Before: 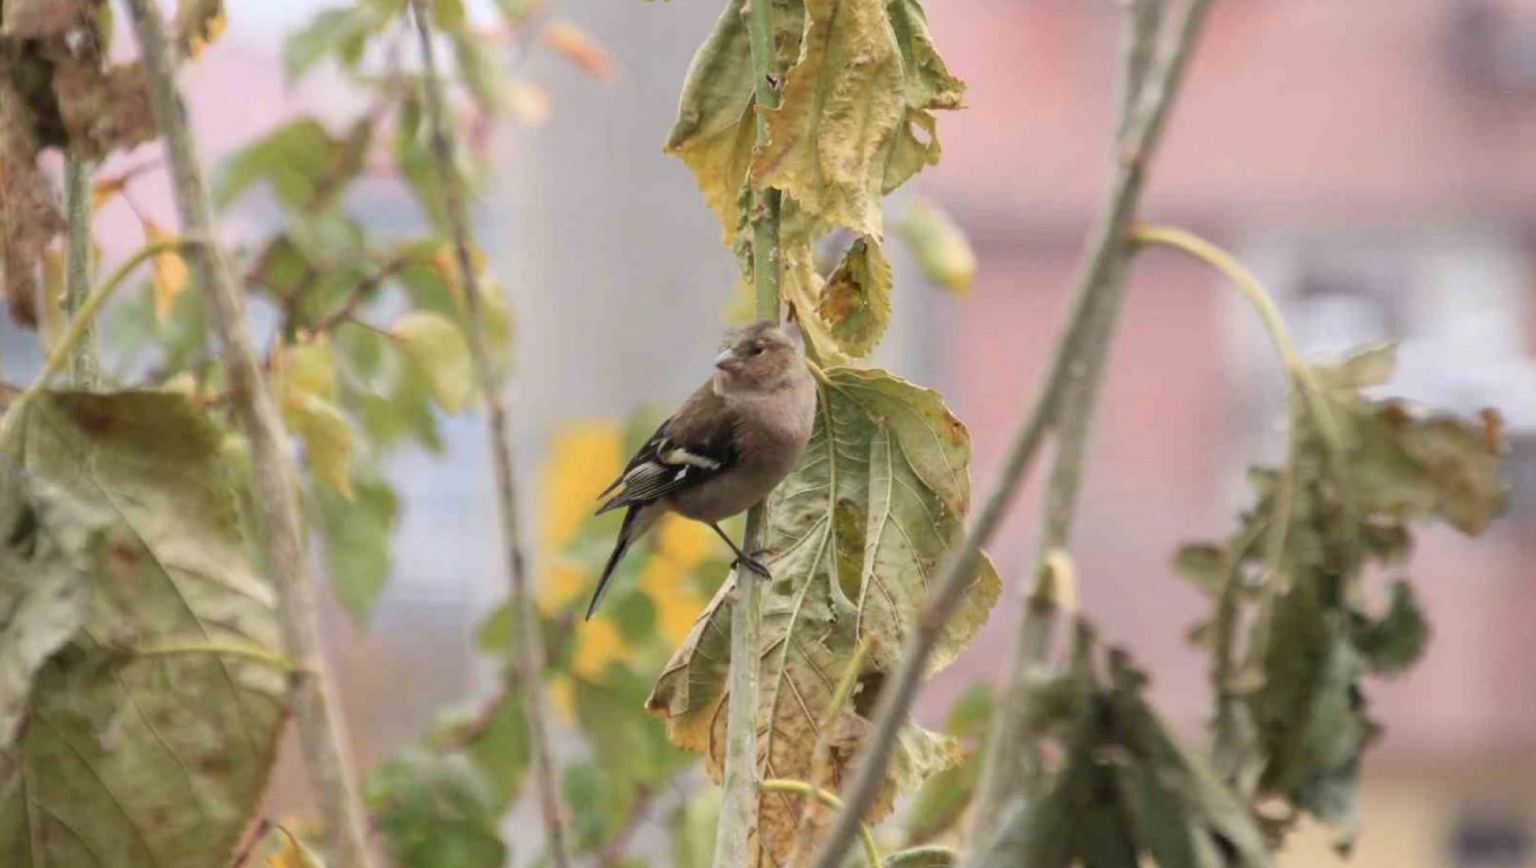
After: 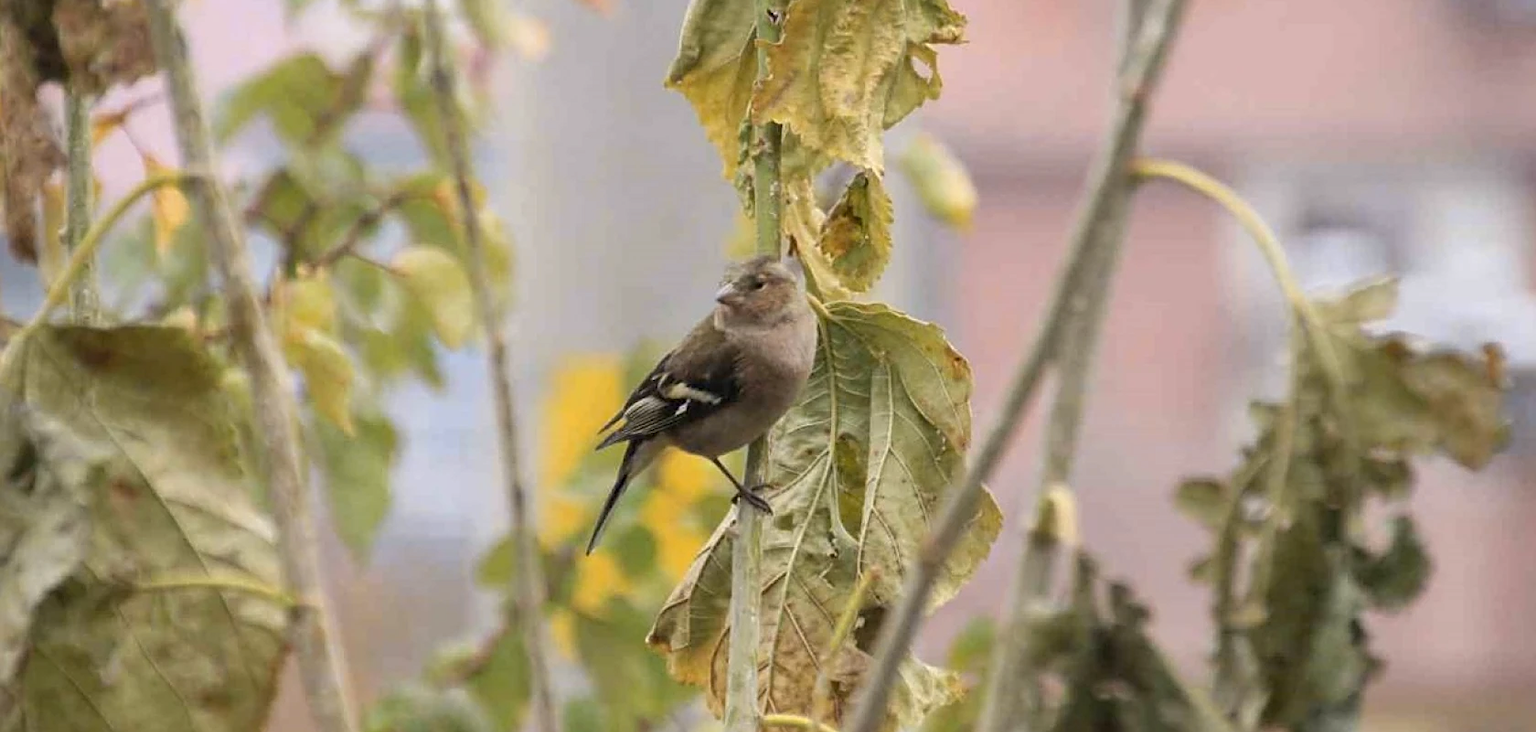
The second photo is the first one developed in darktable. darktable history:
color contrast: green-magenta contrast 0.8, blue-yellow contrast 1.1, unbound 0
sharpen: on, module defaults
crop: top 7.625%, bottom 8.027%
